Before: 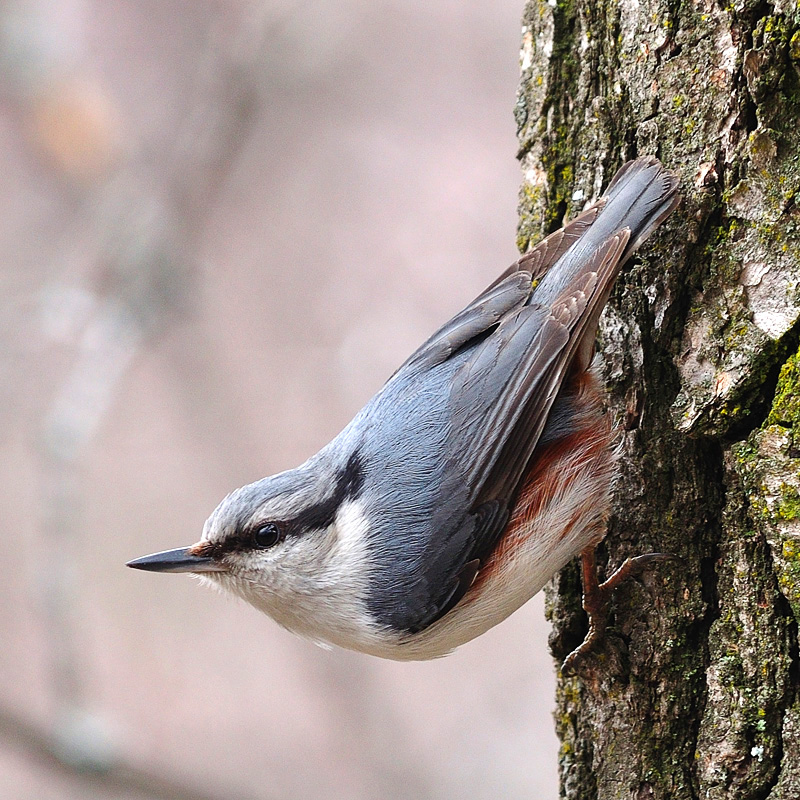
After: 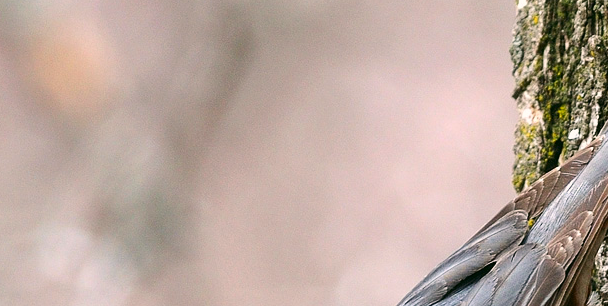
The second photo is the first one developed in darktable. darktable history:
crop: left 0.547%, top 7.649%, right 23.358%, bottom 54.064%
color correction: highlights a* 4.41, highlights b* 4.96, shadows a* -7.69, shadows b* 4.78
